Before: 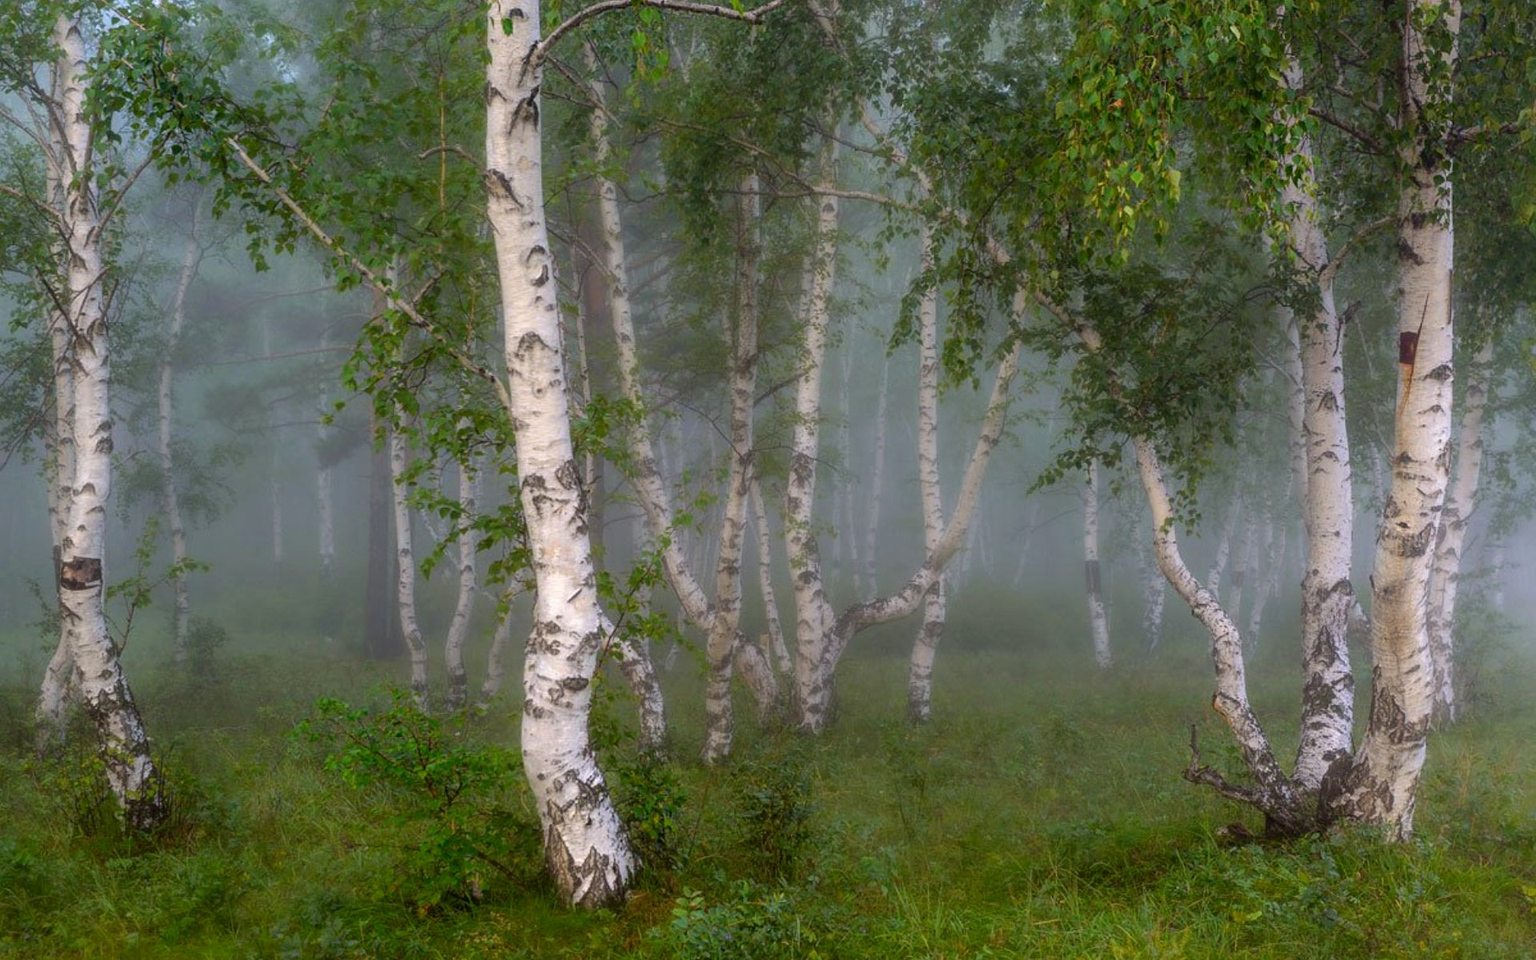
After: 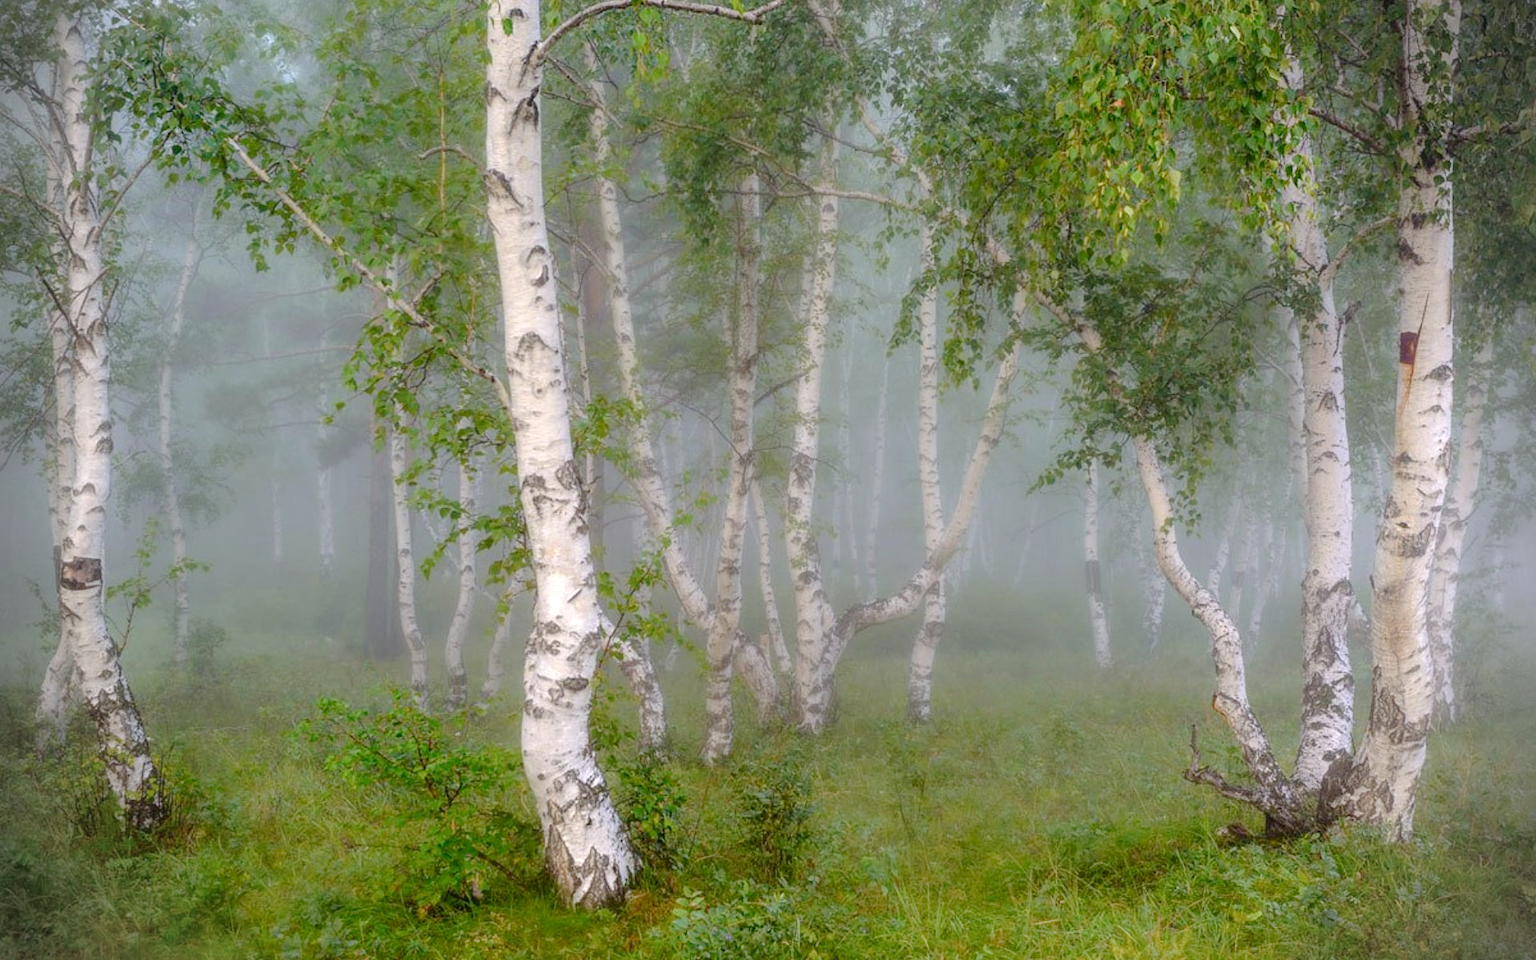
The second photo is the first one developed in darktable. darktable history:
tone curve: curves: ch0 [(0, 0) (0.402, 0.473) (0.673, 0.68) (0.899, 0.832) (0.999, 0.903)]; ch1 [(0, 0) (0.379, 0.262) (0.464, 0.425) (0.498, 0.49) (0.507, 0.5) (0.53, 0.532) (0.582, 0.583) (0.68, 0.672) (0.791, 0.748) (1, 0.896)]; ch2 [(0, 0) (0.199, 0.414) (0.438, 0.49) (0.496, 0.501) (0.515, 0.546) (0.577, 0.605) (0.632, 0.649) (0.717, 0.727) (0.845, 0.855) (0.998, 0.977)], preserve colors none
exposure: black level correction 0, exposure 0.695 EV, compensate highlight preservation false
vignetting: fall-off start 87.64%, fall-off radius 25.49%
